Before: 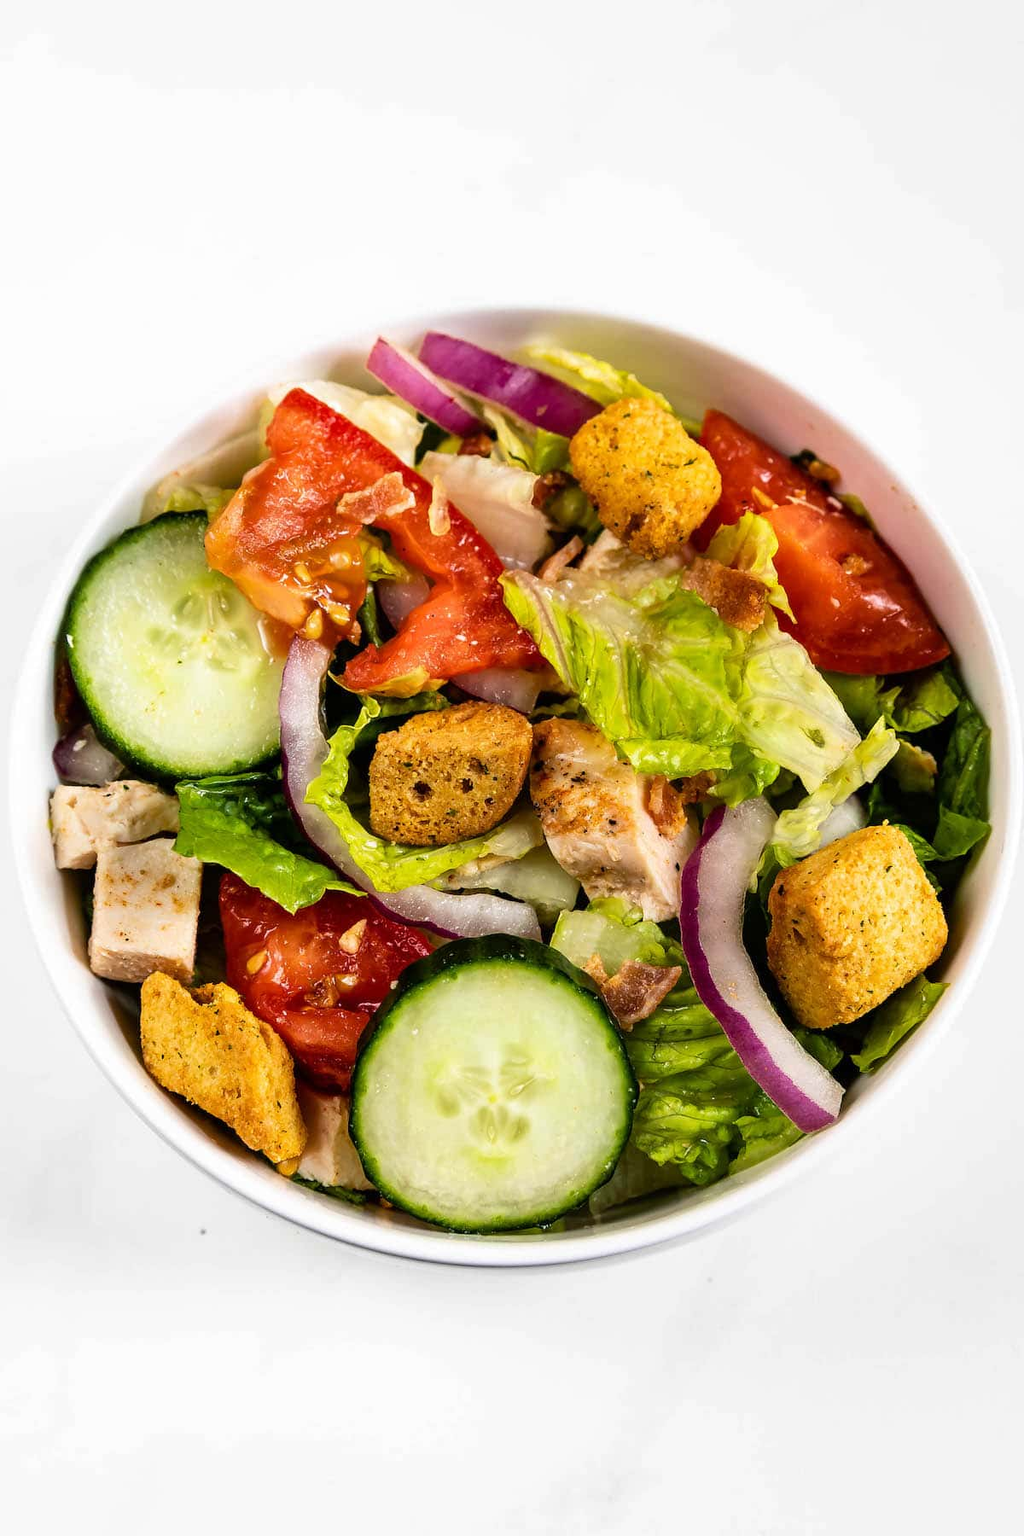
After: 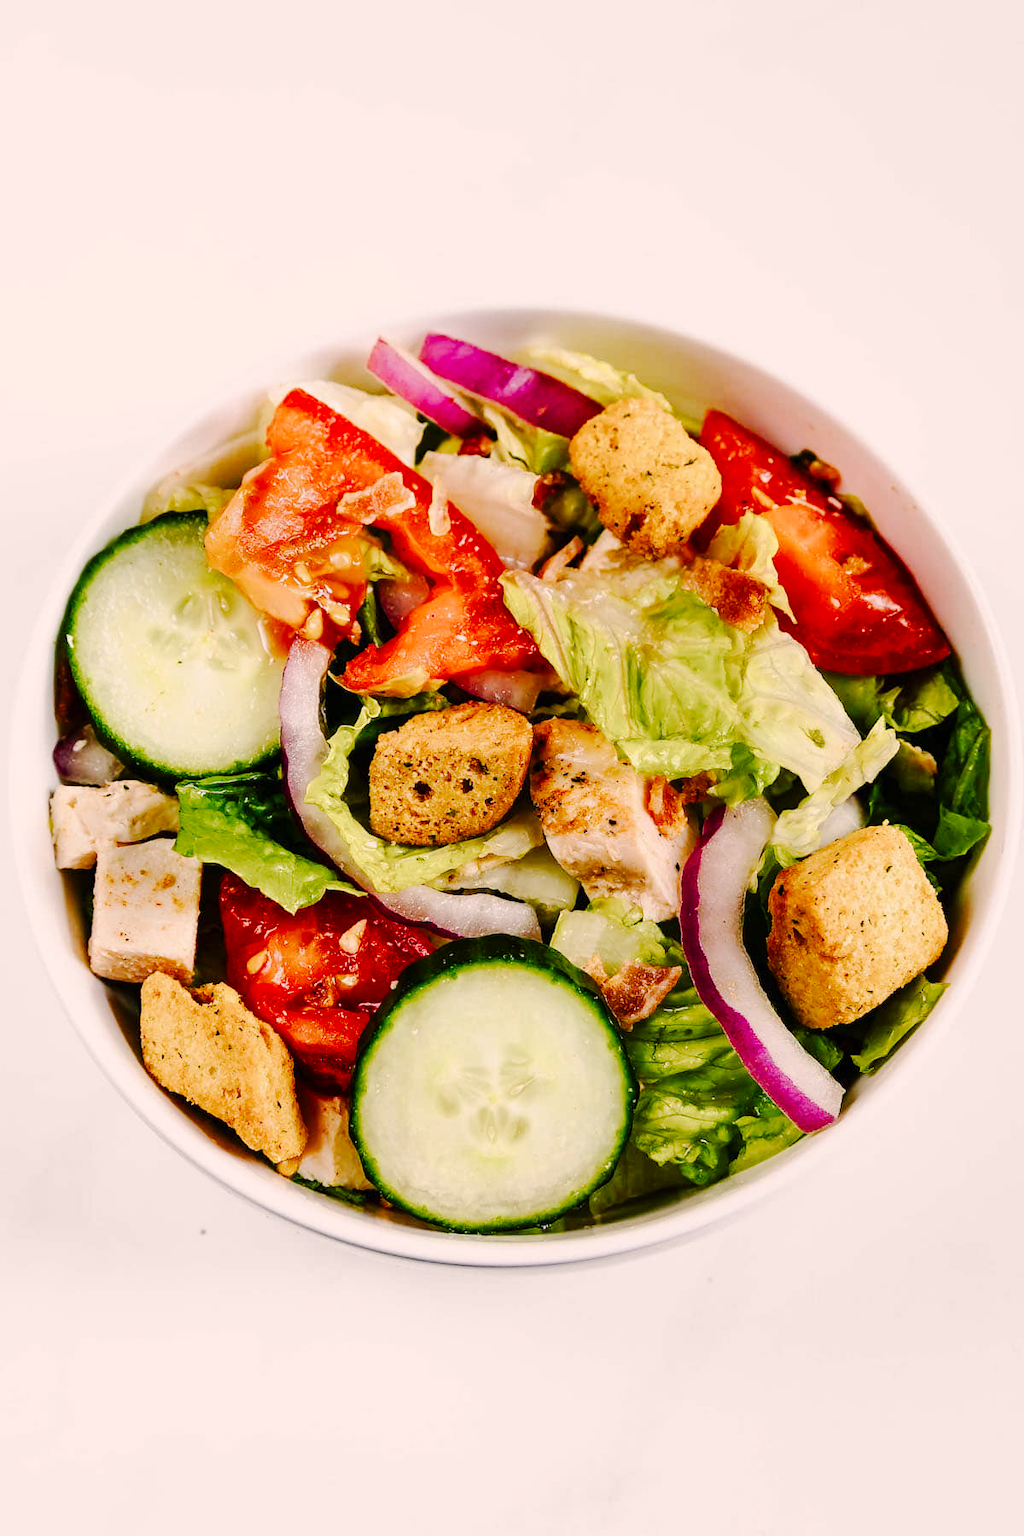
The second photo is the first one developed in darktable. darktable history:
color balance rgb: shadows lift › chroma 1%, shadows lift › hue 113°, highlights gain › chroma 0.2%, highlights gain › hue 333°, perceptual saturation grading › global saturation 20%, perceptual saturation grading › highlights -50%, perceptual saturation grading › shadows 25%, contrast -10%
tone curve: curves: ch0 [(0, 0) (0.003, 0.002) (0.011, 0.009) (0.025, 0.018) (0.044, 0.03) (0.069, 0.043) (0.1, 0.057) (0.136, 0.079) (0.177, 0.125) (0.224, 0.178) (0.277, 0.255) (0.335, 0.341) (0.399, 0.443) (0.468, 0.553) (0.543, 0.644) (0.623, 0.718) (0.709, 0.779) (0.801, 0.849) (0.898, 0.929) (1, 1)], preserve colors none
color correction: highlights a* 5.81, highlights b* 4.84
